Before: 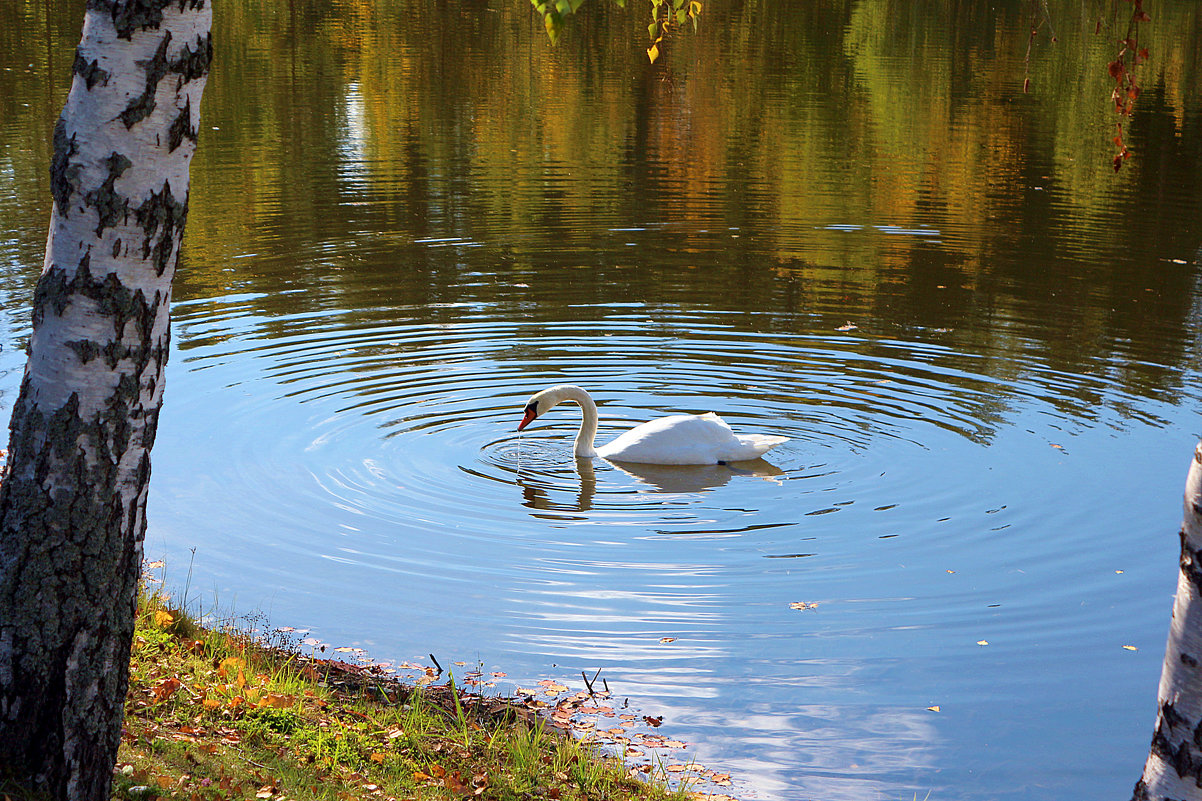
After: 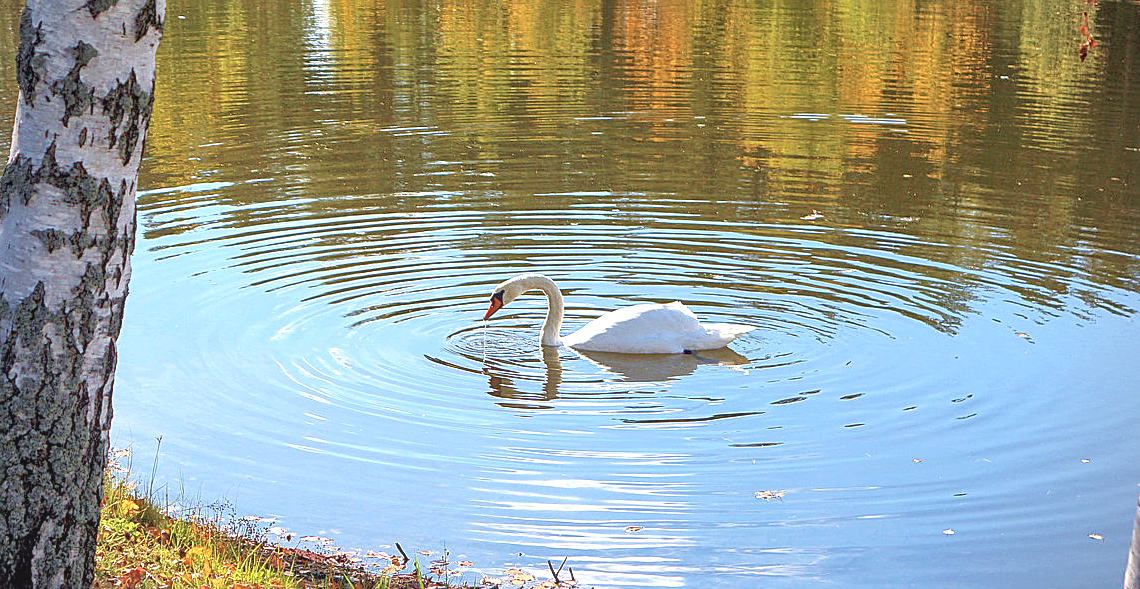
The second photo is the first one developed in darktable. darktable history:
crop and rotate: left 2.854%, top 13.875%, right 2.291%, bottom 12.568%
vignetting: fall-off start 84.29%, fall-off radius 79.58%, width/height ratio 1.223
contrast brightness saturation: contrast -0.145, brightness 0.05, saturation -0.133
contrast equalizer: octaves 7, y [[0.5 ×6], [0.5 ×6], [0.975, 0.964, 0.925, 0.865, 0.793, 0.721], [0 ×6], [0 ×6]], mix 0.319
local contrast: detail 130%
exposure: black level correction 0, exposure 0.698 EV, compensate highlight preservation false
tone equalizer: -7 EV 0.15 EV, -6 EV 0.625 EV, -5 EV 1.14 EV, -4 EV 1.3 EV, -3 EV 1.12 EV, -2 EV 0.6 EV, -1 EV 0.146 EV
sharpen: on, module defaults
